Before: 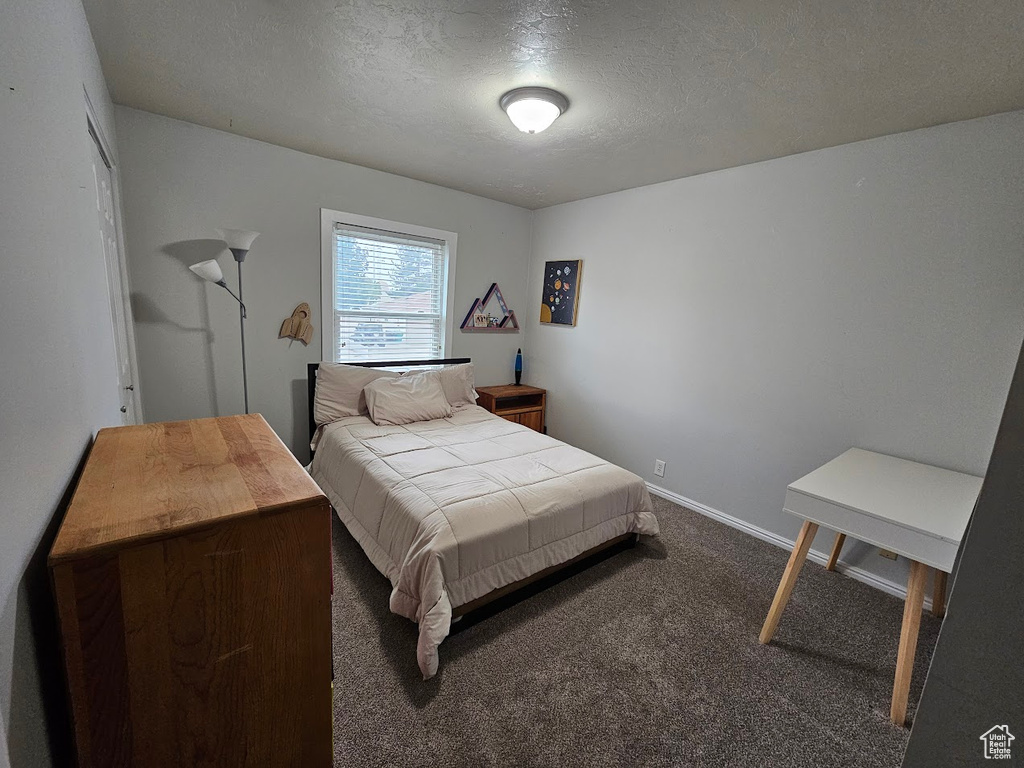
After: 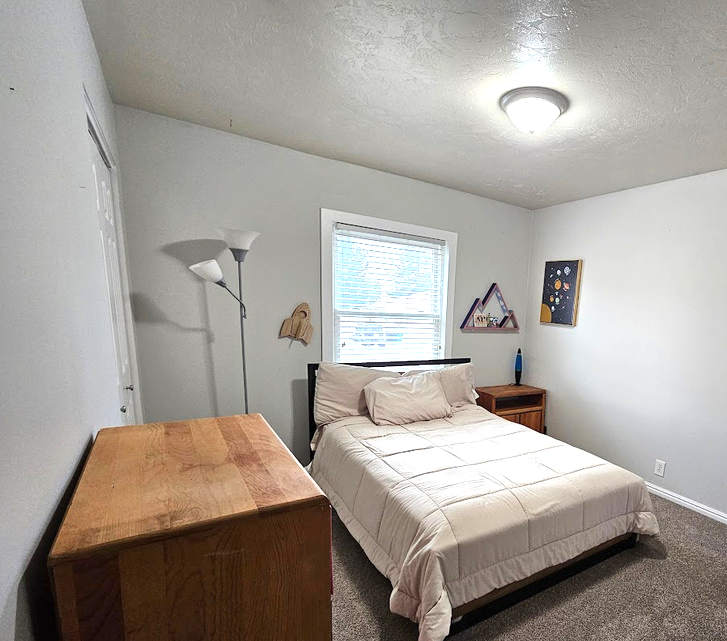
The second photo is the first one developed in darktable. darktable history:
exposure: exposure 0.8 EV, compensate exposure bias true, compensate highlight preservation false
crop: right 28.986%, bottom 16.511%
